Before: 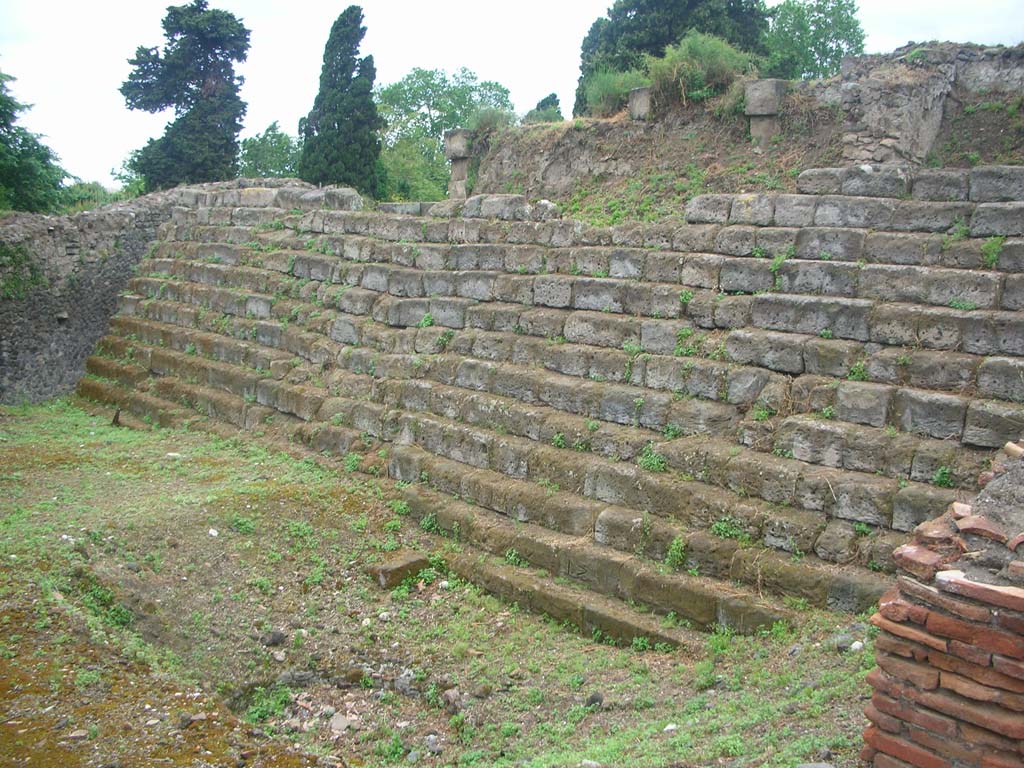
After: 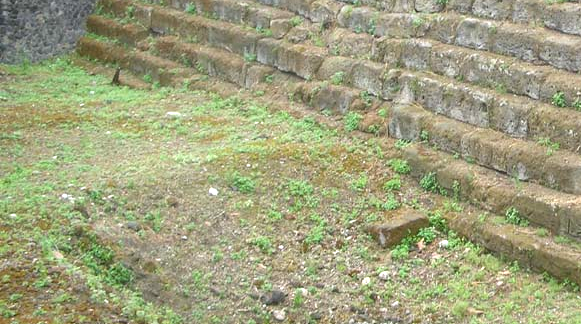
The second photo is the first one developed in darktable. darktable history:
exposure: black level correction 0.001, exposure 0.499 EV, compensate highlight preservation false
tone equalizer: on, module defaults
crop: top 44.424%, right 43.175%, bottom 13.279%
